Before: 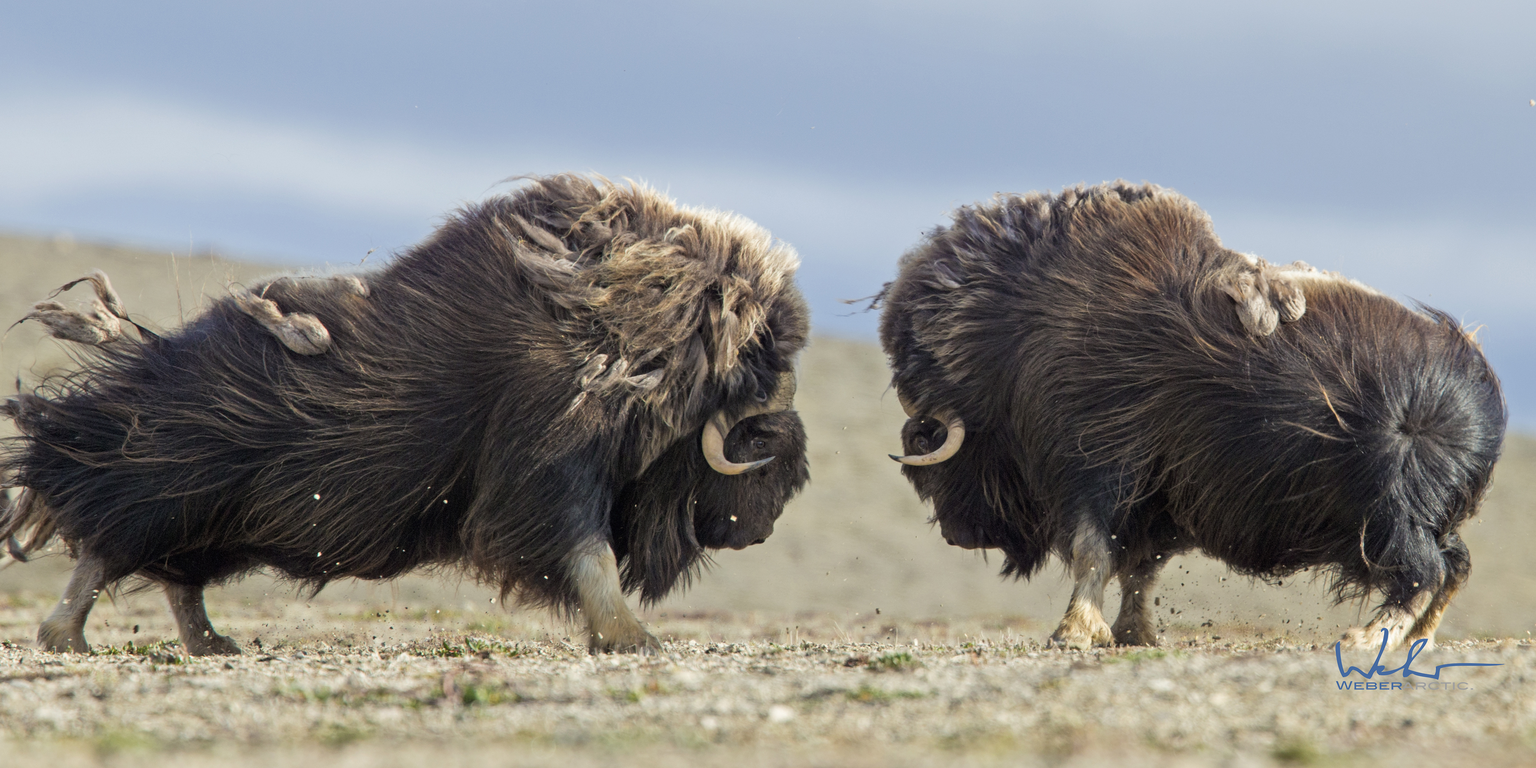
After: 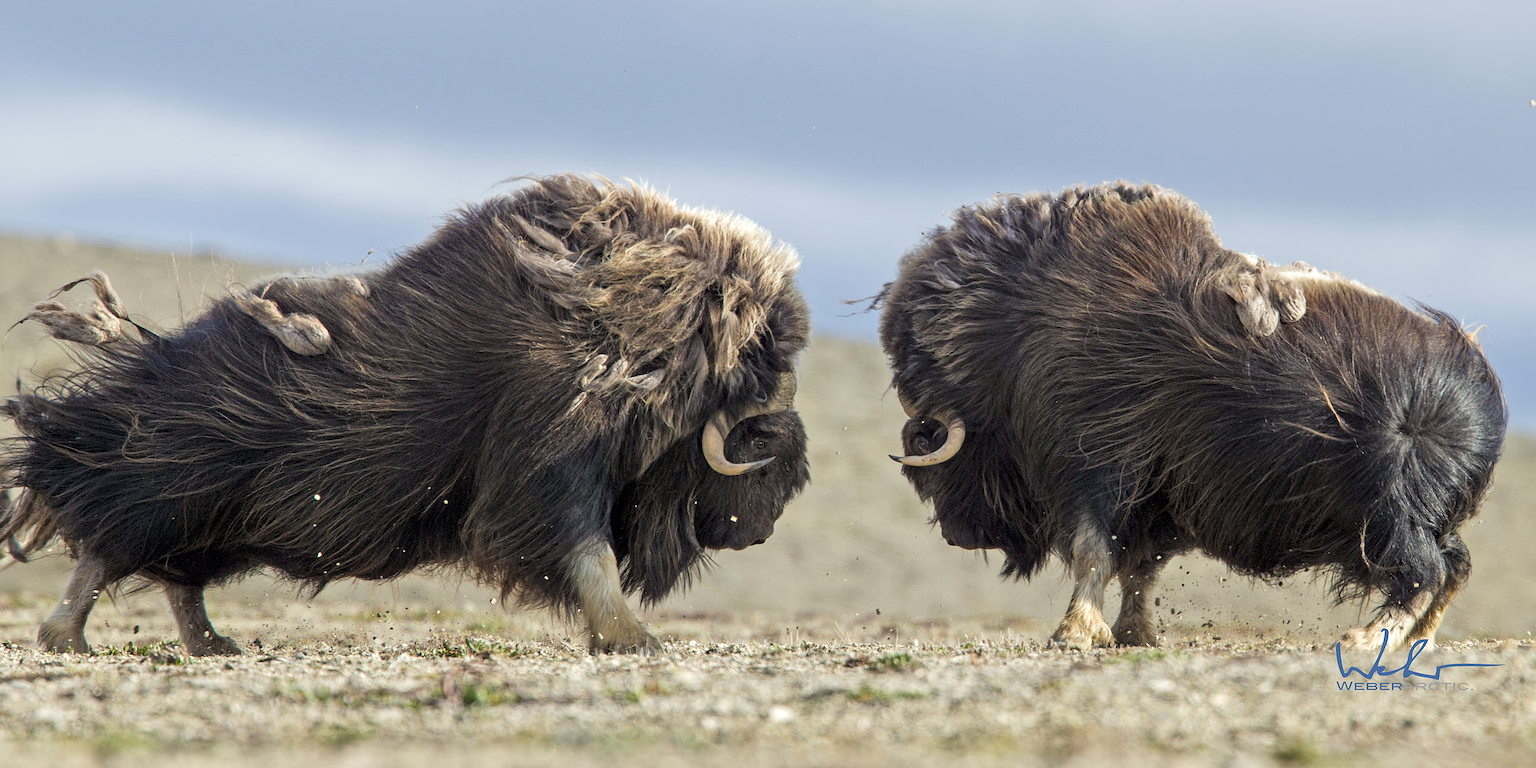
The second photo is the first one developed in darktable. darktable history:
exposure: exposure 0.078 EV, compensate highlight preservation false
local contrast: highlights 100%, shadows 100%, detail 120%, midtone range 0.2
sharpen: on, module defaults
